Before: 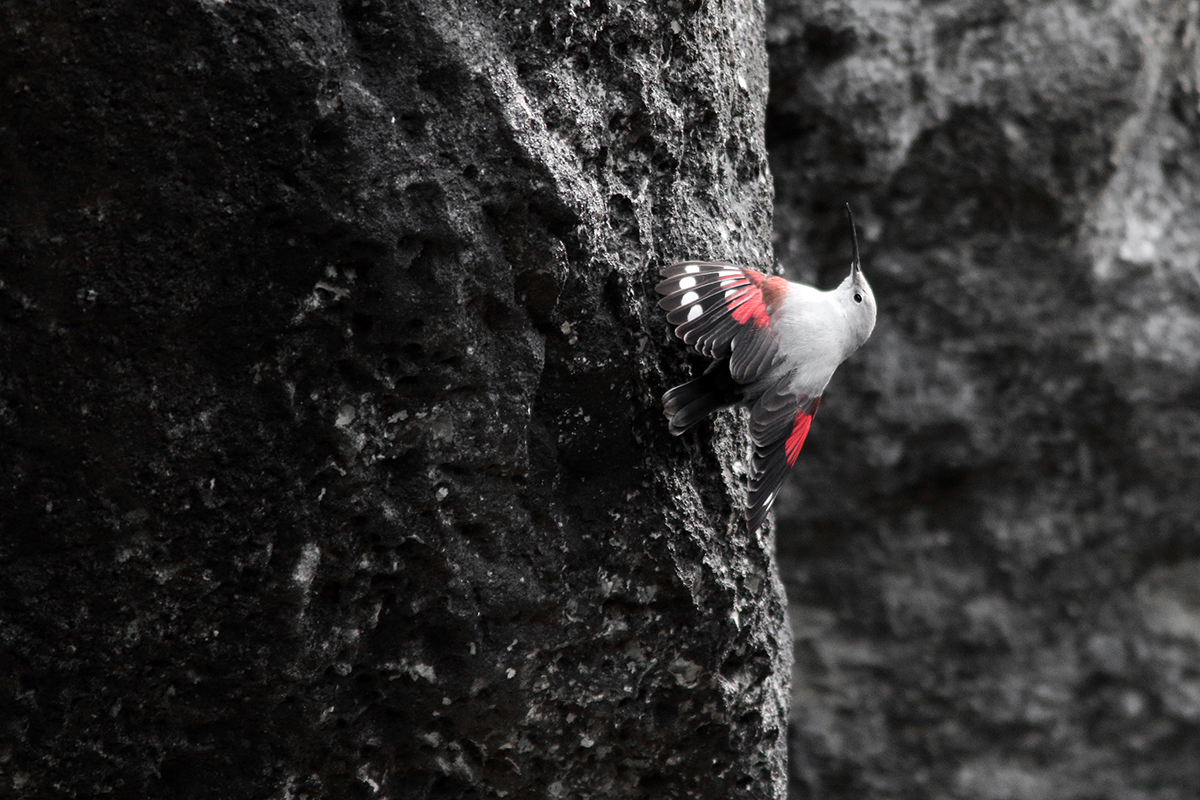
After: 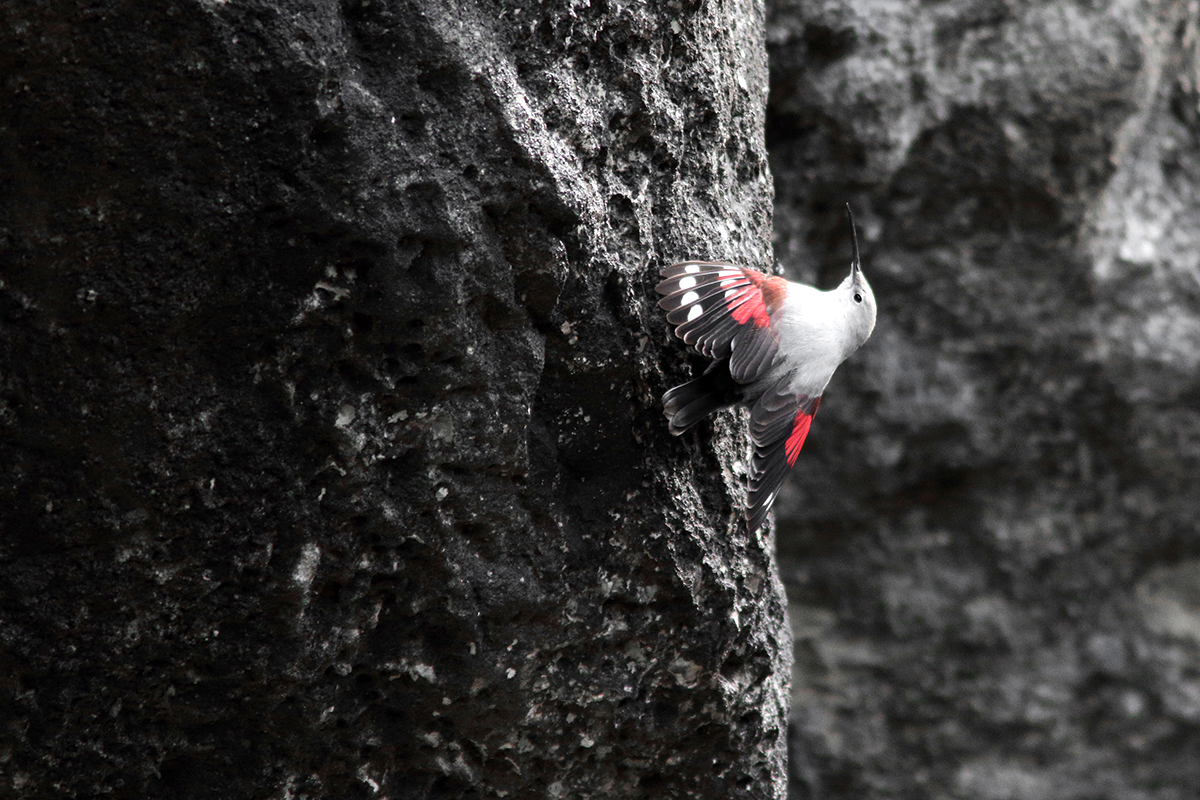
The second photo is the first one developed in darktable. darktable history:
exposure: compensate exposure bias true, compensate highlight preservation false
velvia: on, module defaults
